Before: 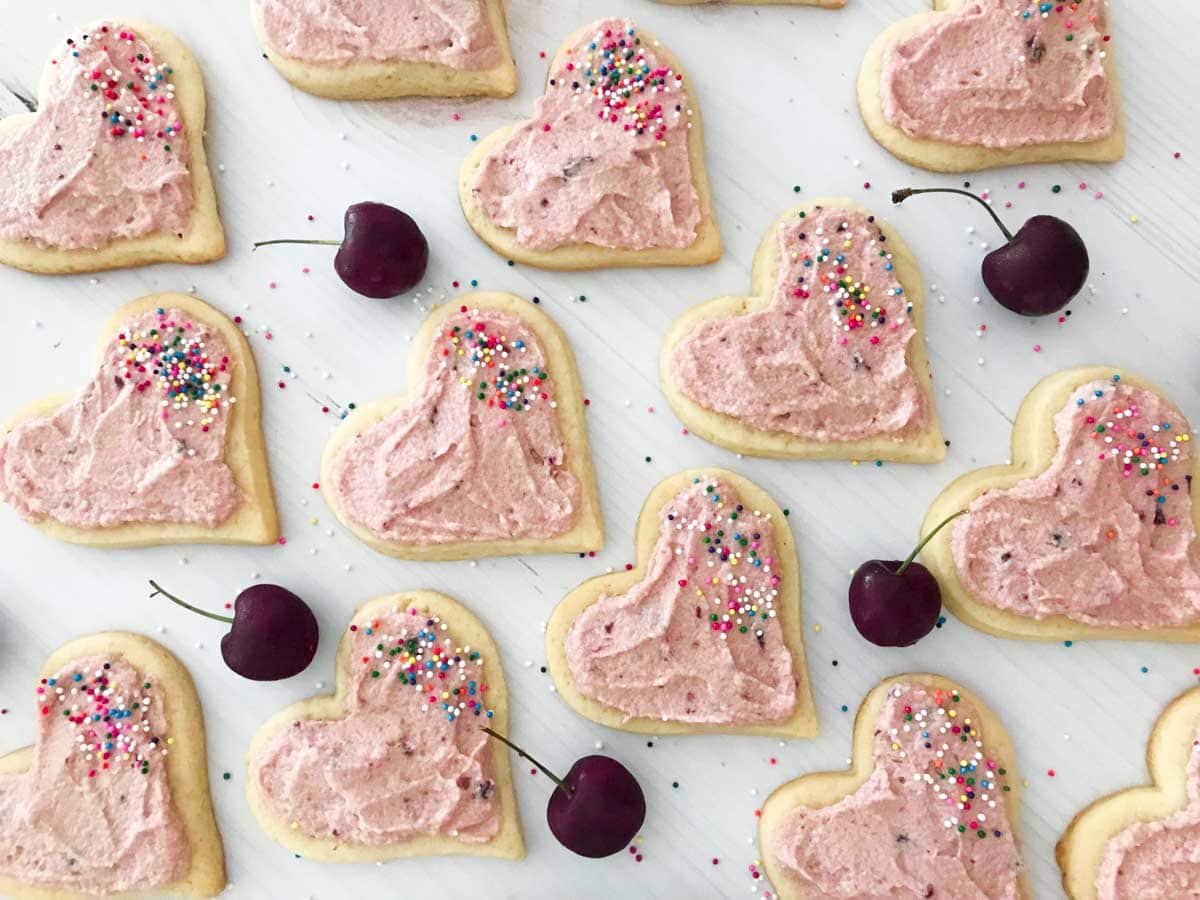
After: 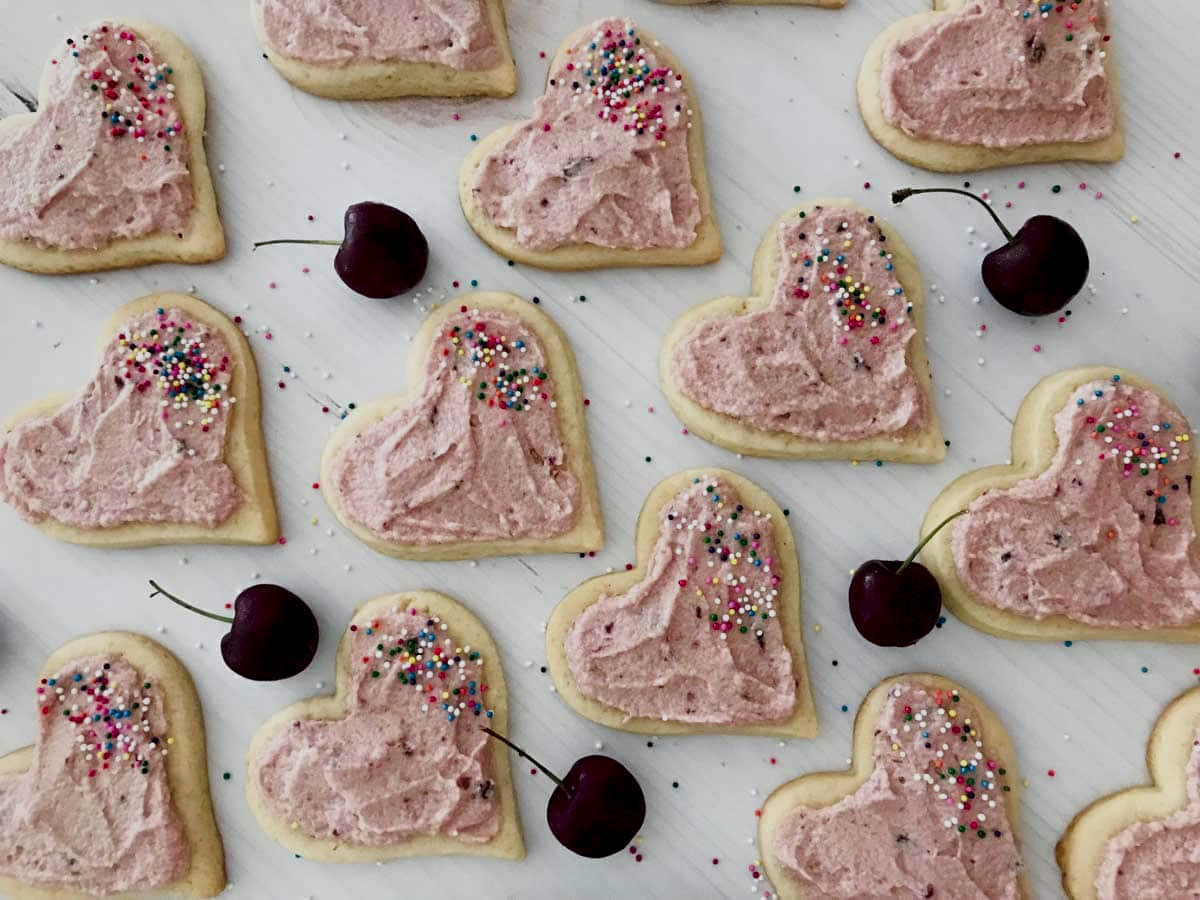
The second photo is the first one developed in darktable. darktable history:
exposure: black level correction 0, exposure -0.717 EV, compensate highlight preservation false
local contrast: highlights 176%, shadows 149%, detail 140%, midtone range 0.256
